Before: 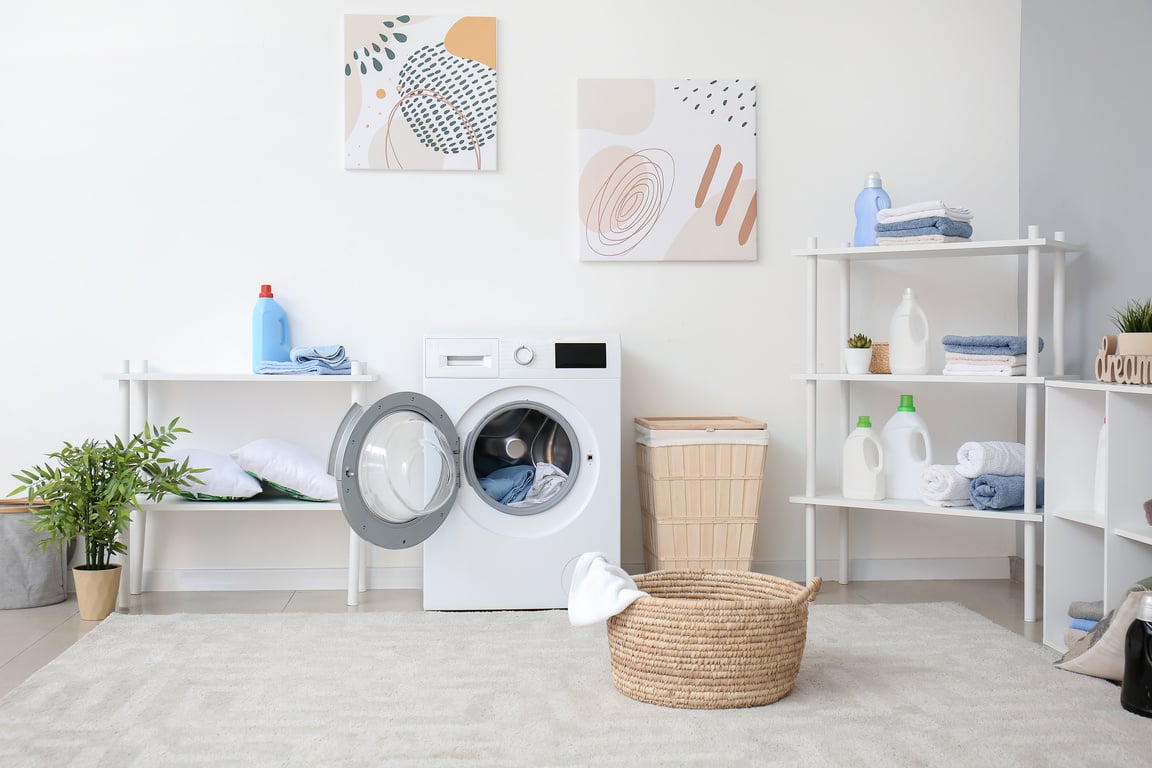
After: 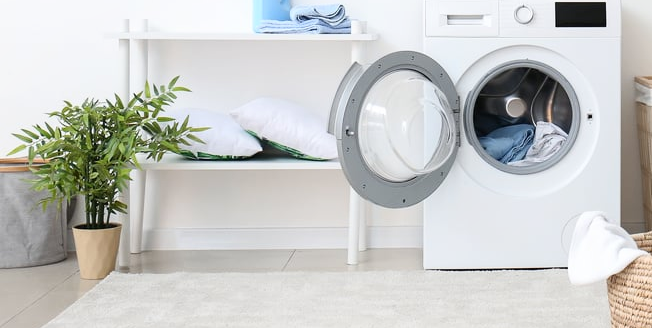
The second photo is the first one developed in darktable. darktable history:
shadows and highlights: shadows 1.62, highlights 38.56
crop: top 44.447%, right 43.376%, bottom 12.814%
